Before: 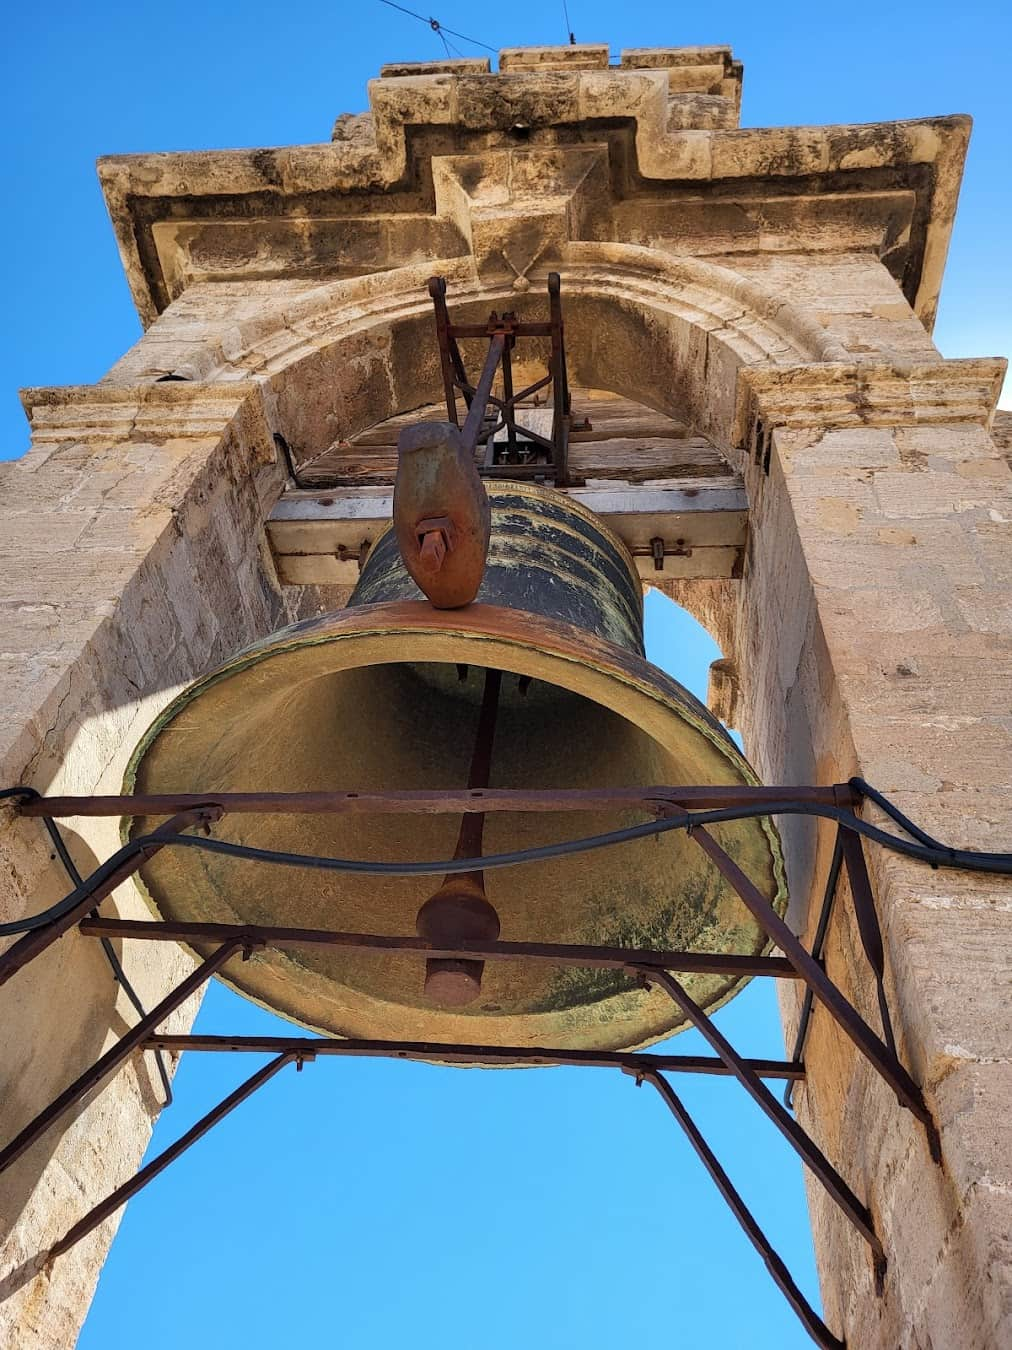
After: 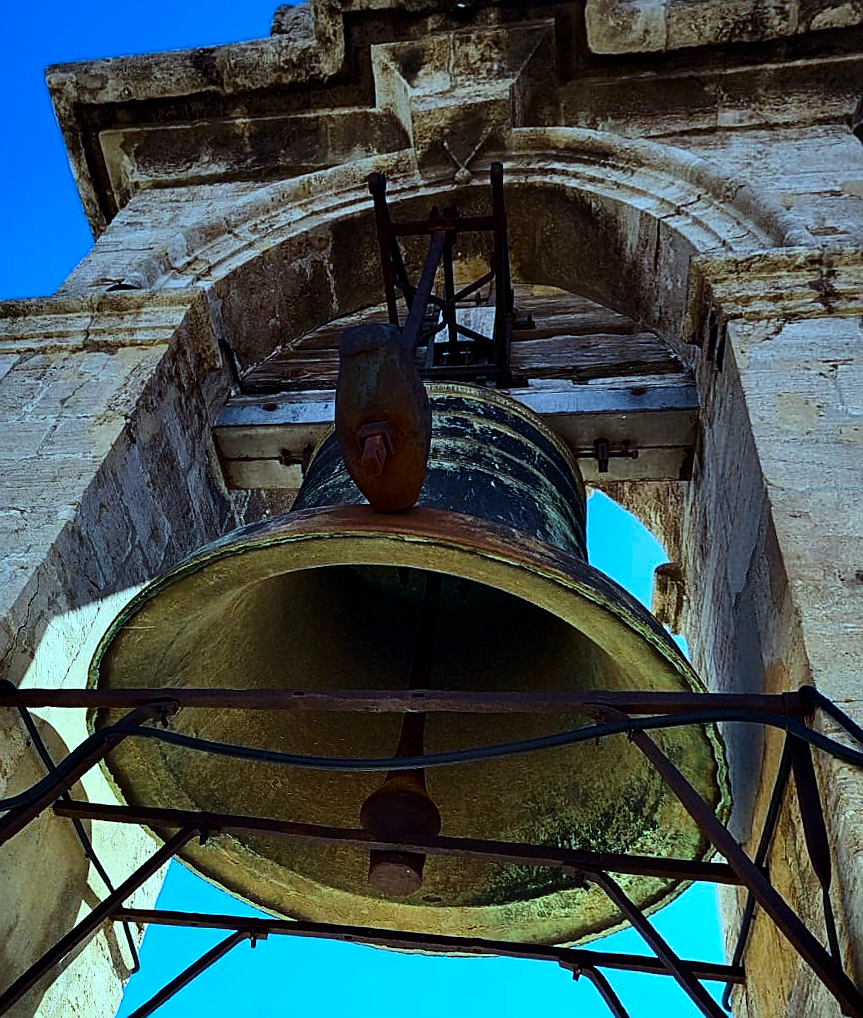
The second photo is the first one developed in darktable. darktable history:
contrast brightness saturation: contrast 0.1, brightness -0.26, saturation 0.14
rotate and perspective: rotation 0.062°, lens shift (vertical) 0.115, lens shift (horizontal) -0.133, crop left 0.047, crop right 0.94, crop top 0.061, crop bottom 0.94
graduated density: hue 238.83°, saturation 50%
tone curve: curves: ch0 [(0, 0) (0.004, 0.001) (0.133, 0.112) (0.325, 0.362) (0.832, 0.893) (1, 1)], color space Lab, linked channels, preserve colors none
sharpen: on, module defaults
crop: top 7.49%, right 9.717%, bottom 11.943%
white balance: red 0.967, blue 1.049
color balance: mode lift, gamma, gain (sRGB), lift [0.997, 0.979, 1.021, 1.011], gamma [1, 1.084, 0.916, 0.998], gain [1, 0.87, 1.13, 1.101], contrast 4.55%, contrast fulcrum 38.24%, output saturation 104.09%
